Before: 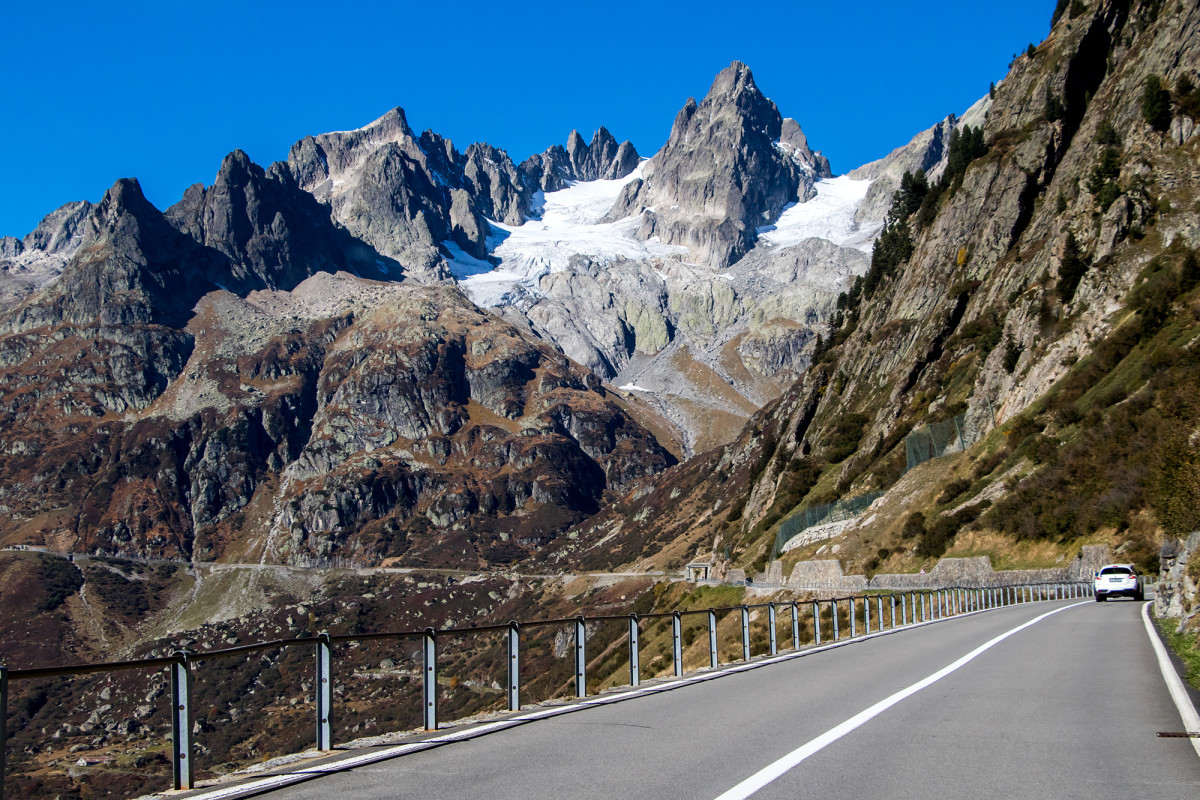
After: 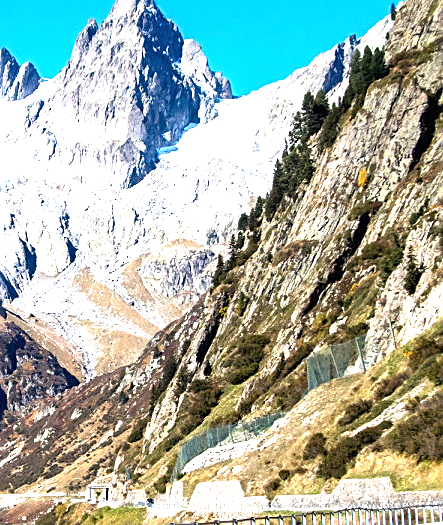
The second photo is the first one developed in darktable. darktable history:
exposure: black level correction 0, exposure 1.1 EV, compensate exposure bias true, compensate highlight preservation false
crop and rotate: left 49.936%, top 10.094%, right 13.136%, bottom 24.256%
sharpen: on, module defaults
